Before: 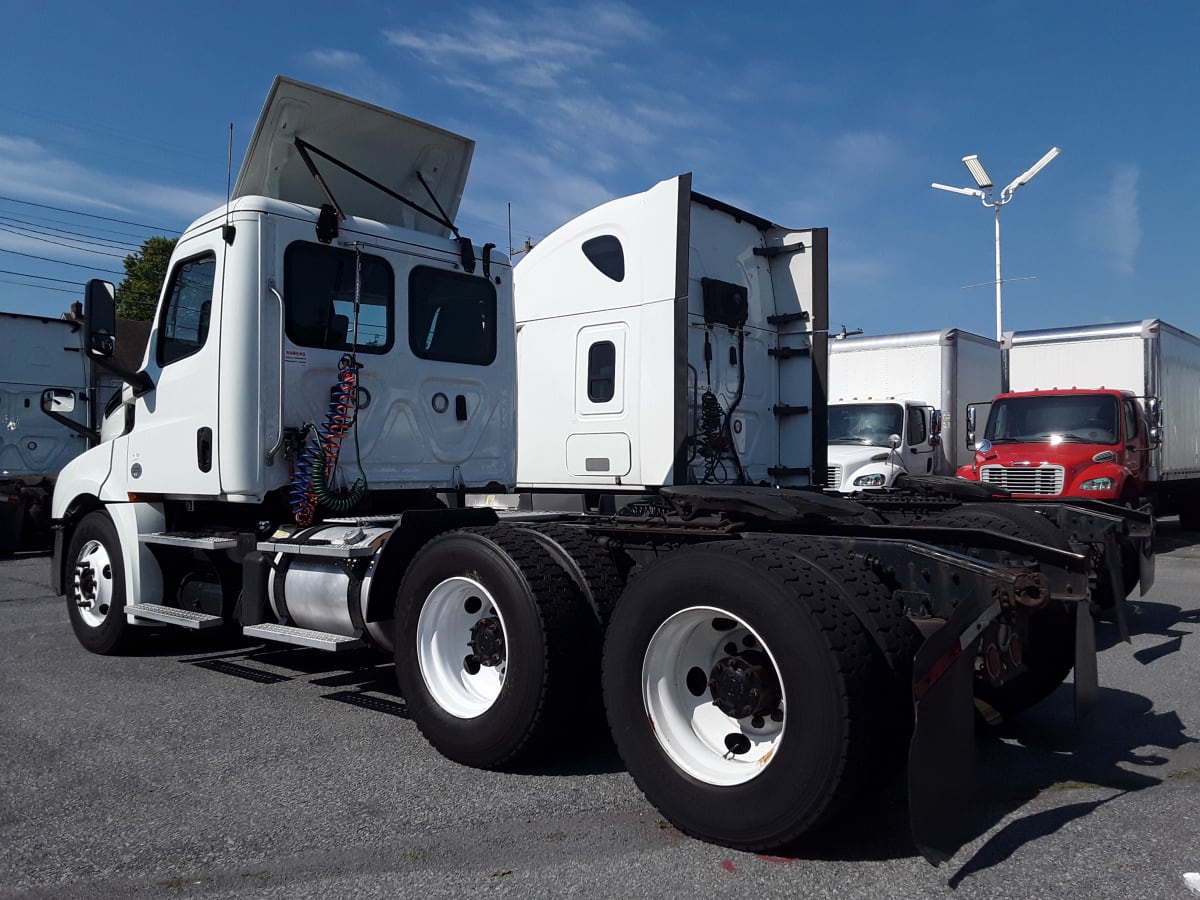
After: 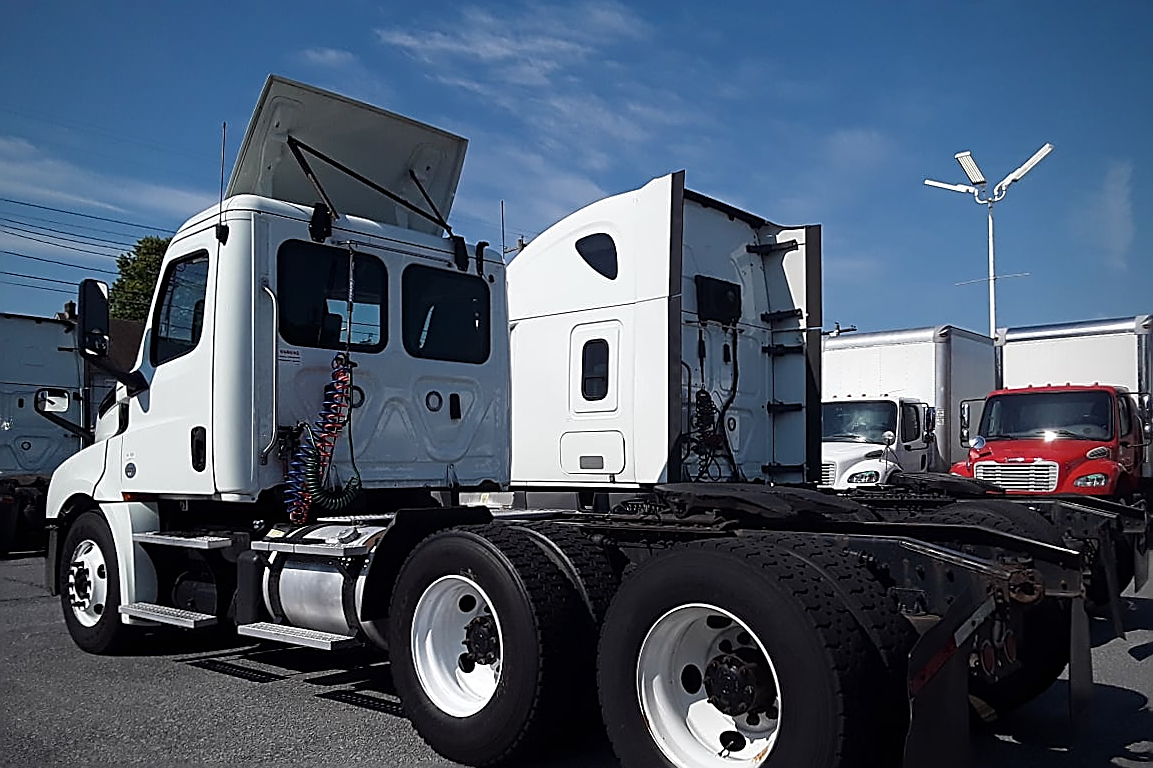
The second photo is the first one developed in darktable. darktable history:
crop and rotate: angle 0.2°, left 0.275%, right 3.127%, bottom 14.18%
vignetting: saturation 0, unbound false
sharpen: radius 1.685, amount 1.294
